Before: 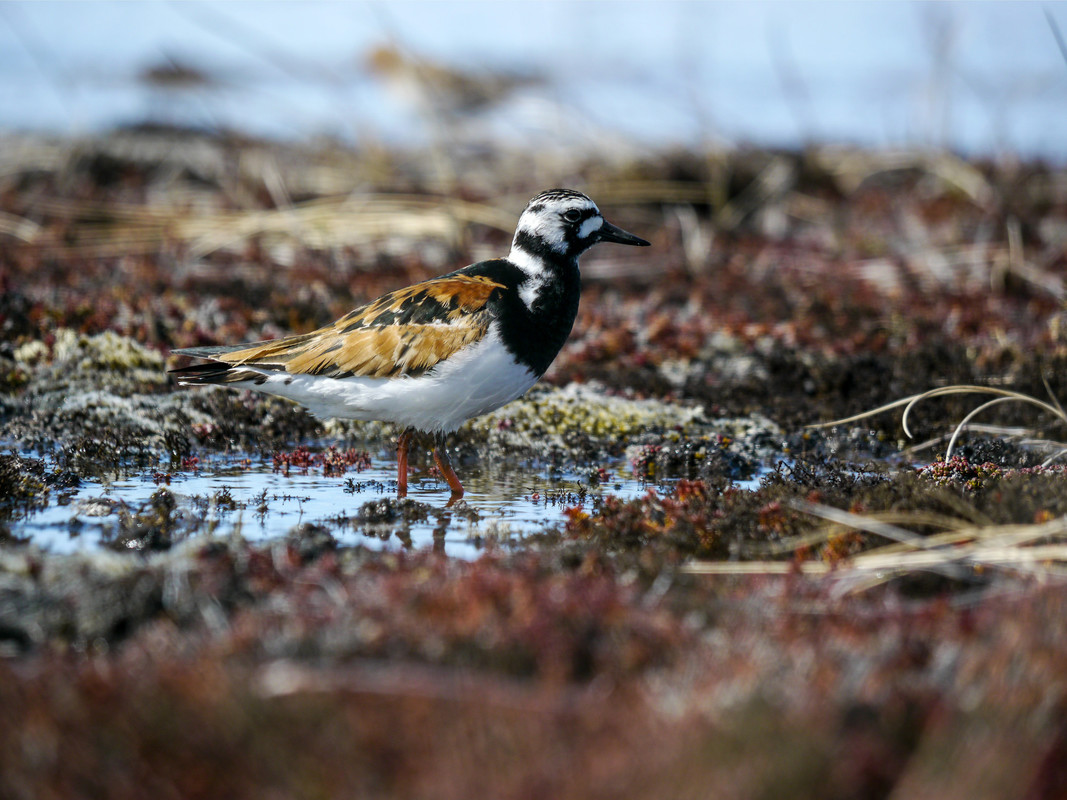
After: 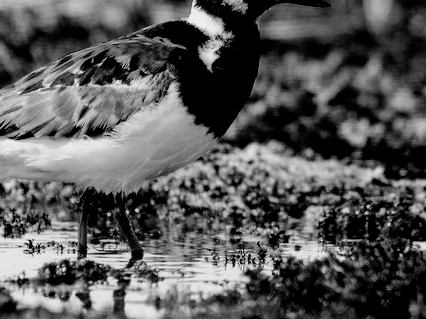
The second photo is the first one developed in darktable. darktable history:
crop: left 30%, top 30%, right 30%, bottom 30%
filmic rgb: black relative exposure -3.31 EV, white relative exposure 3.45 EV, hardness 2.36, contrast 1.103
white balance: red 0.967, blue 1.119, emerald 0.756
color calibration: output gray [0.25, 0.35, 0.4, 0], x 0.383, y 0.372, temperature 3905.17 K
